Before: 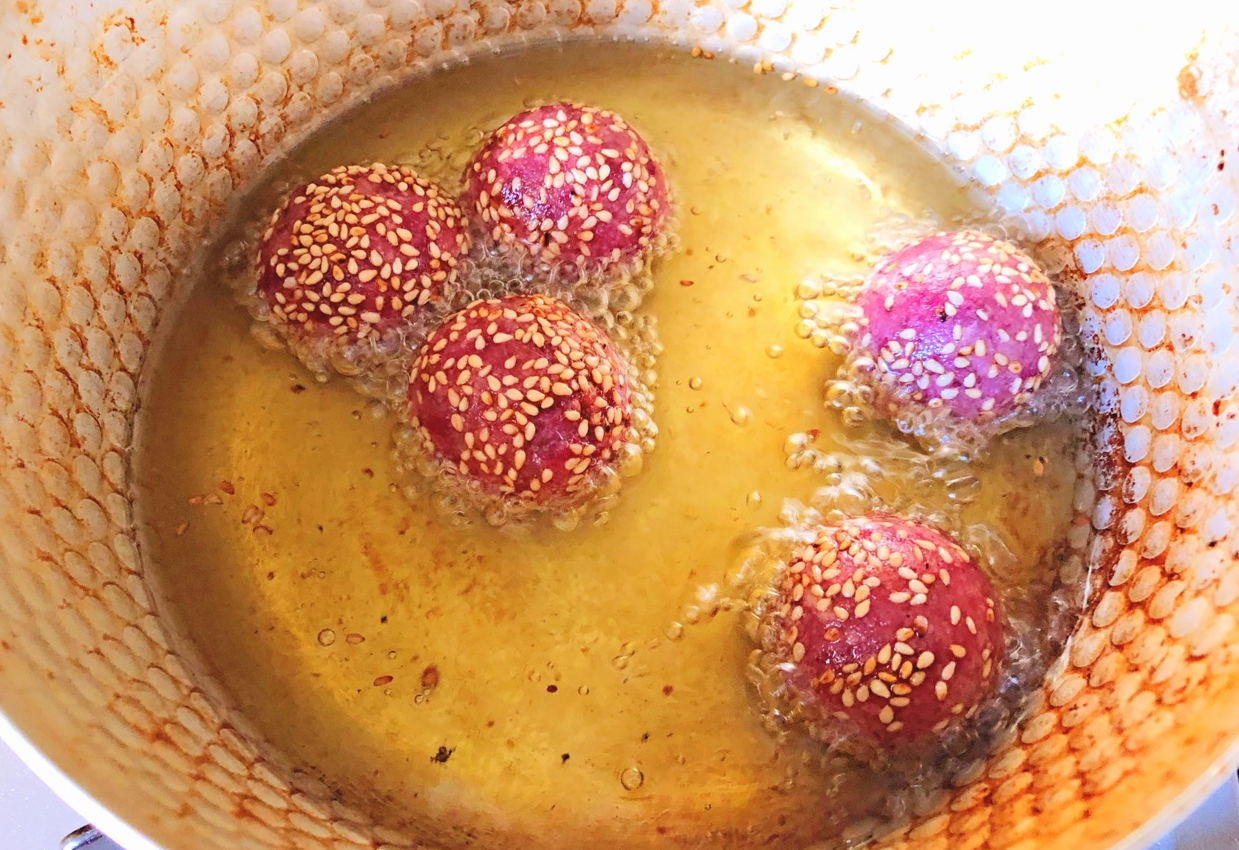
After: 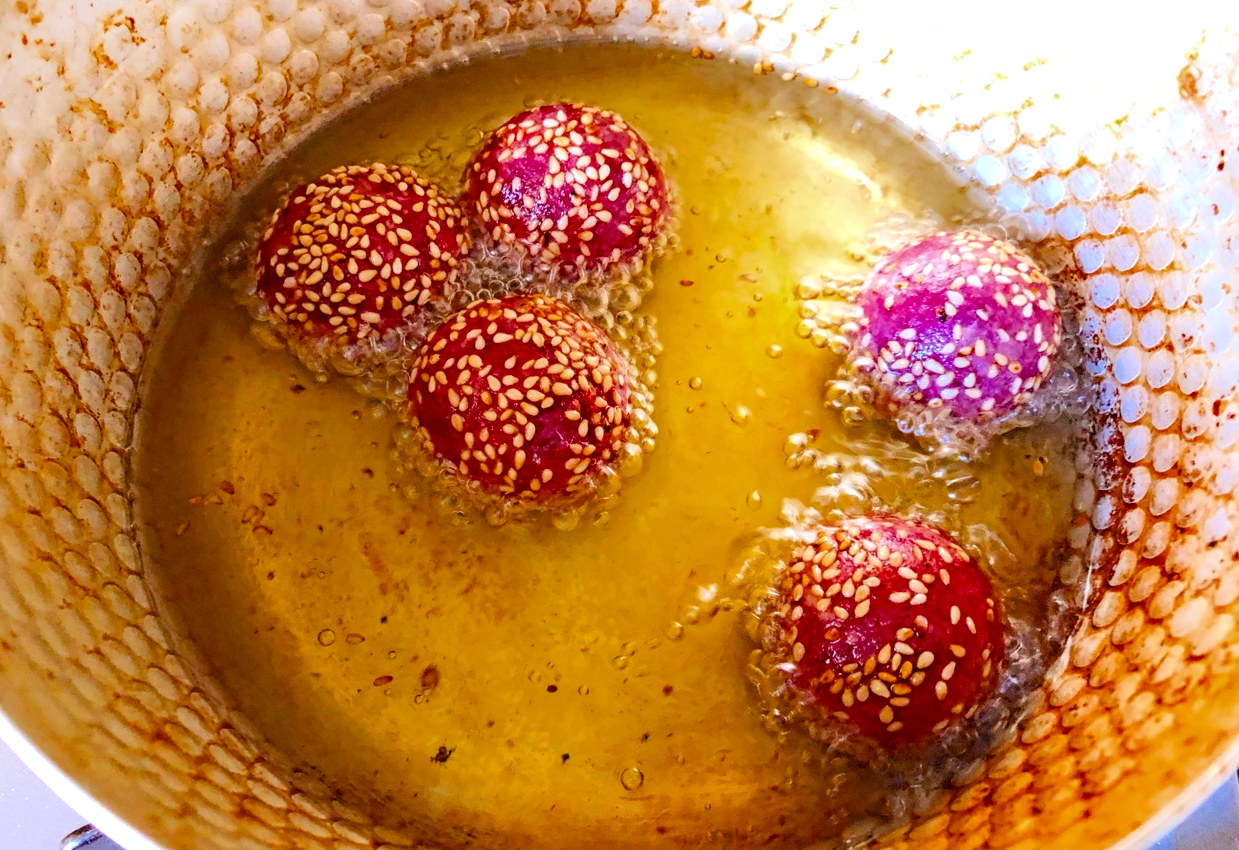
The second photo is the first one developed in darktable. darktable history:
color balance rgb: perceptual saturation grading › global saturation 19.817%, saturation formula JzAzBz (2021)
local contrast: on, module defaults
